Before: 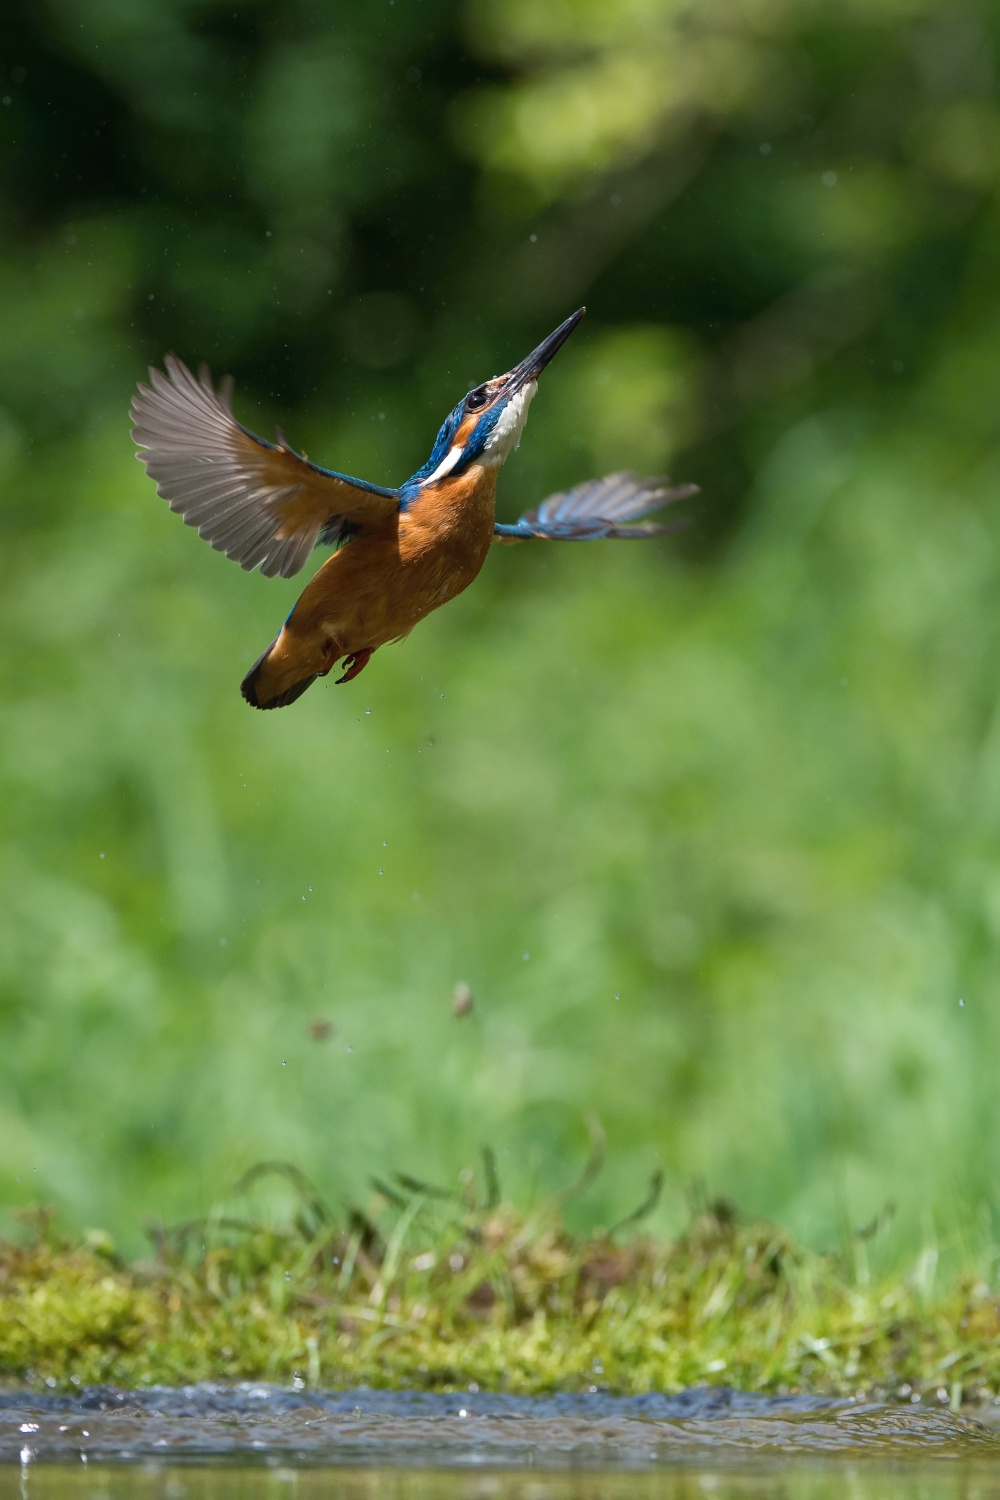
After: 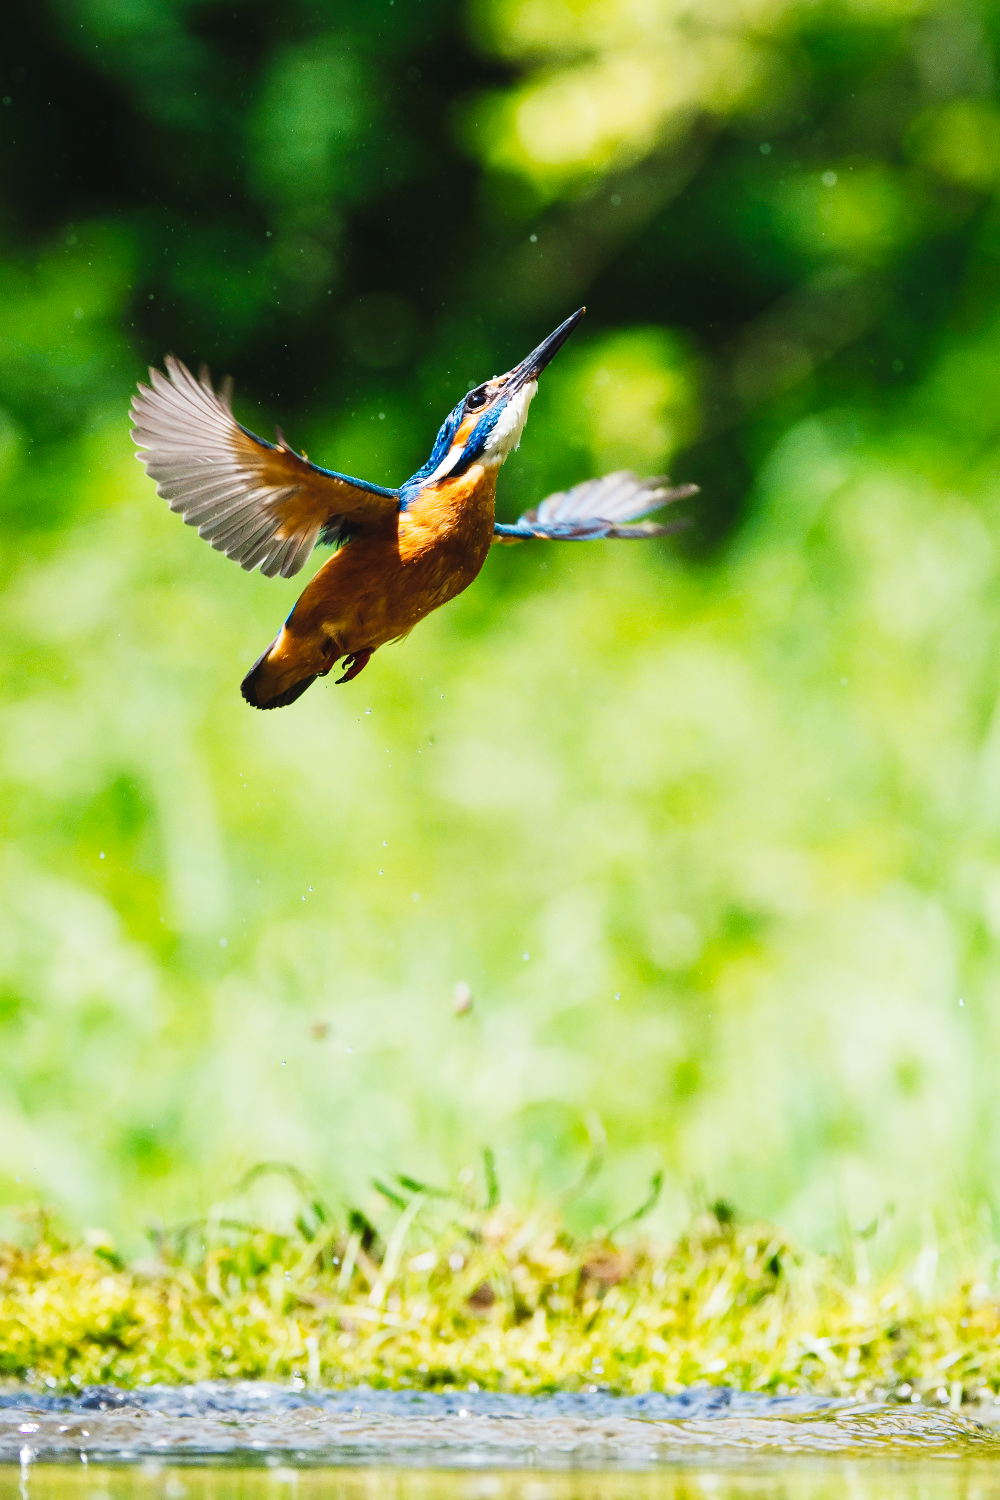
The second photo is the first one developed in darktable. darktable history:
exposure: black level correction -0.016, compensate exposure bias true, compensate highlight preservation false
tone curve: curves: ch0 [(0, 0) (0.16, 0.055) (0.506, 0.762) (1, 1.024)], preserve colors none
